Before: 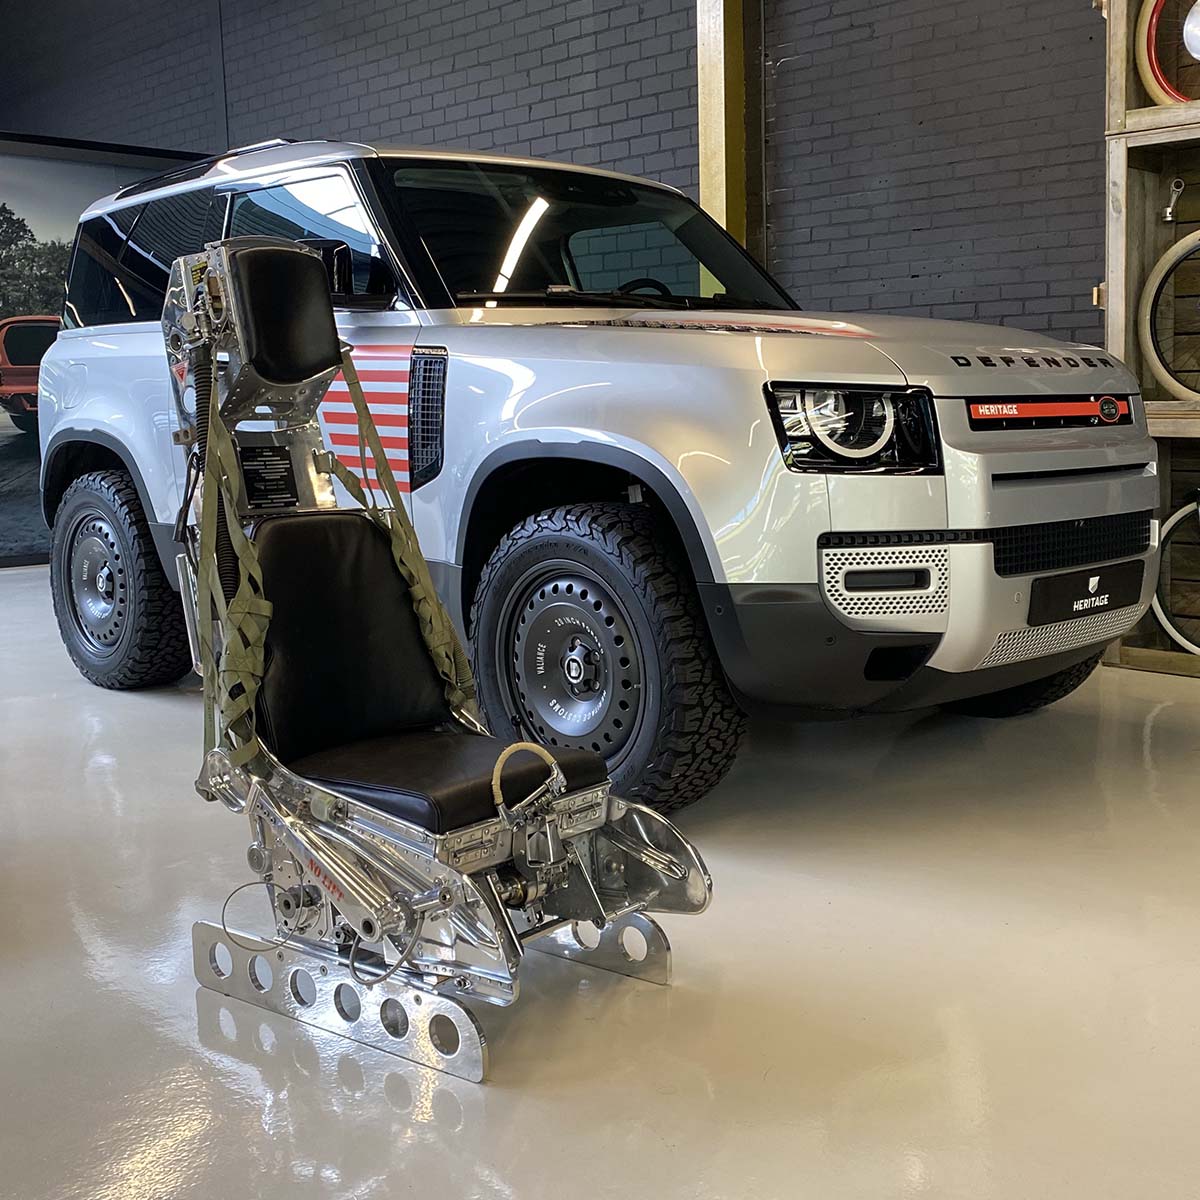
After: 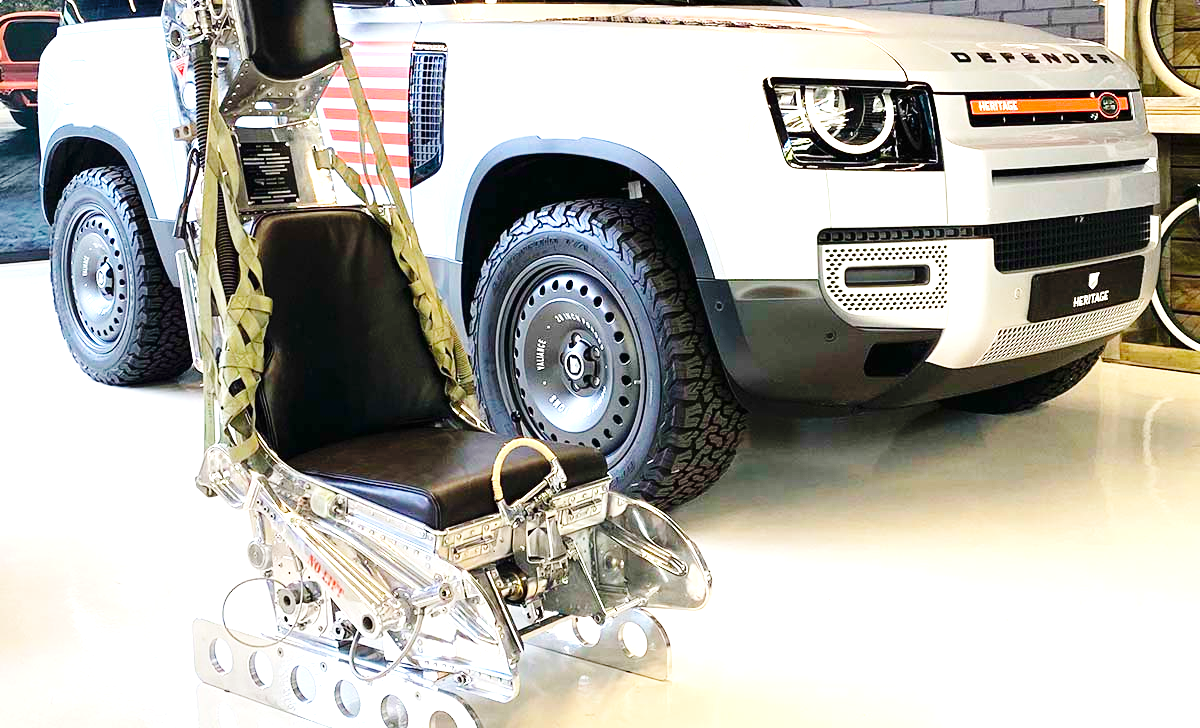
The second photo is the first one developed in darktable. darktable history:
exposure: black level correction 0, exposure 1.675 EV, compensate exposure bias true, compensate highlight preservation false
crop and rotate: top 25.357%, bottom 13.942%
tone equalizer: on, module defaults
base curve: curves: ch0 [(0, 0) (0.036, 0.025) (0.121, 0.166) (0.206, 0.329) (0.605, 0.79) (1, 1)], preserve colors none
